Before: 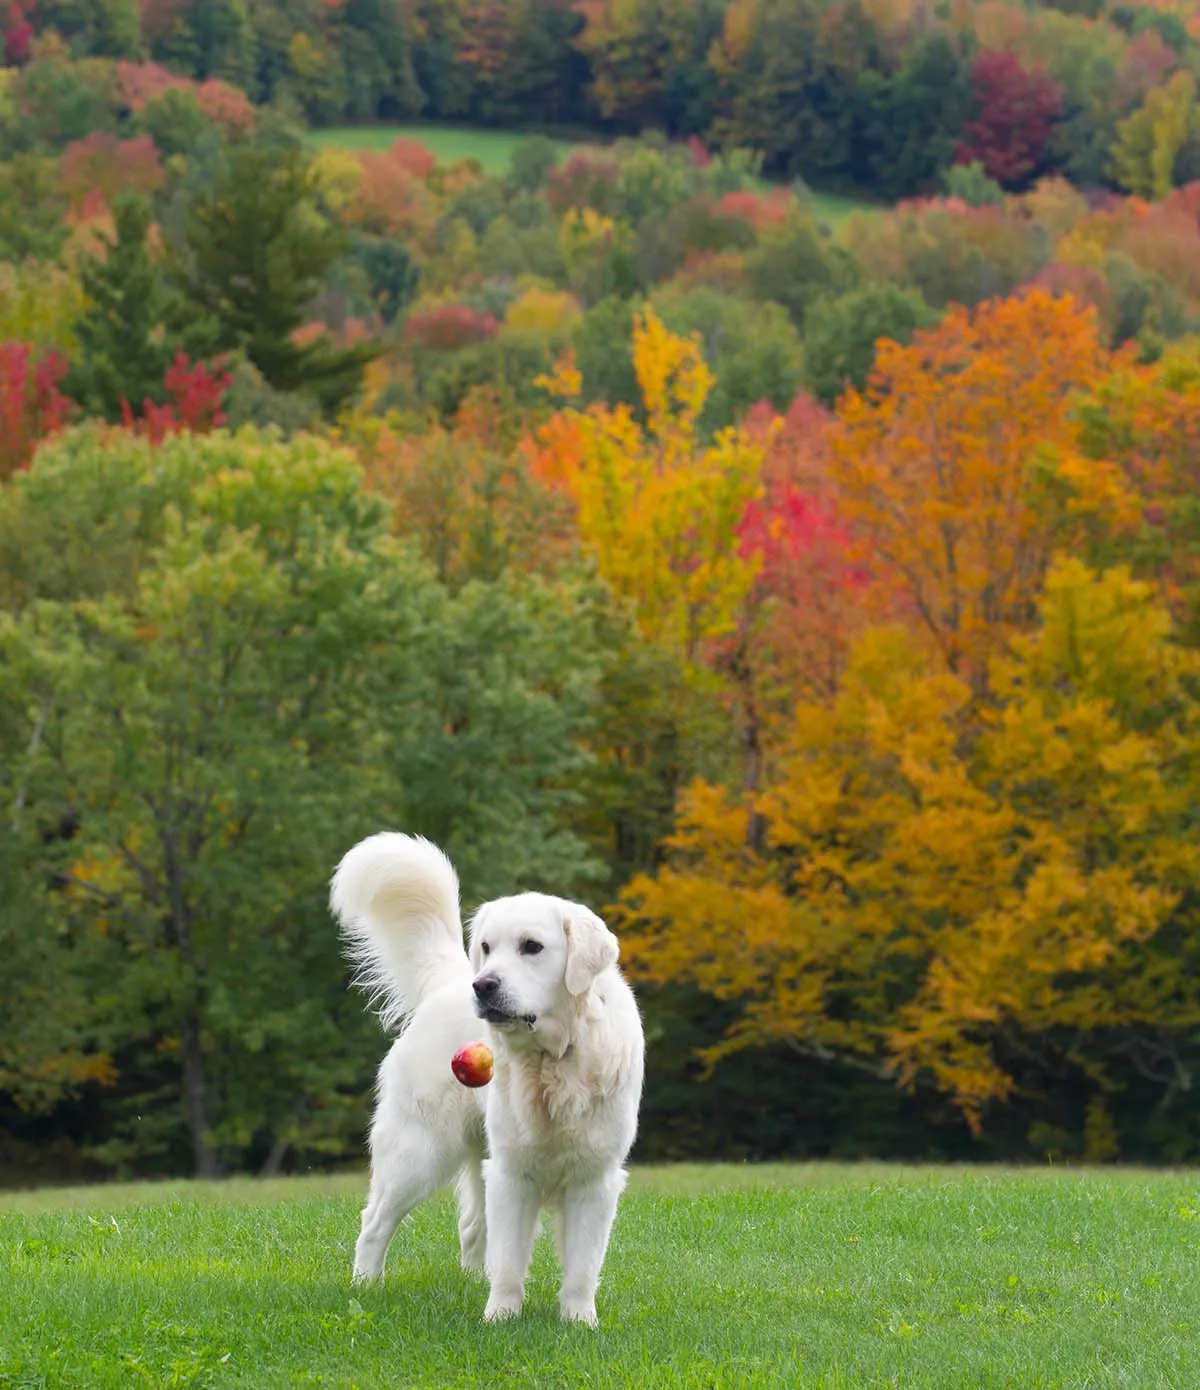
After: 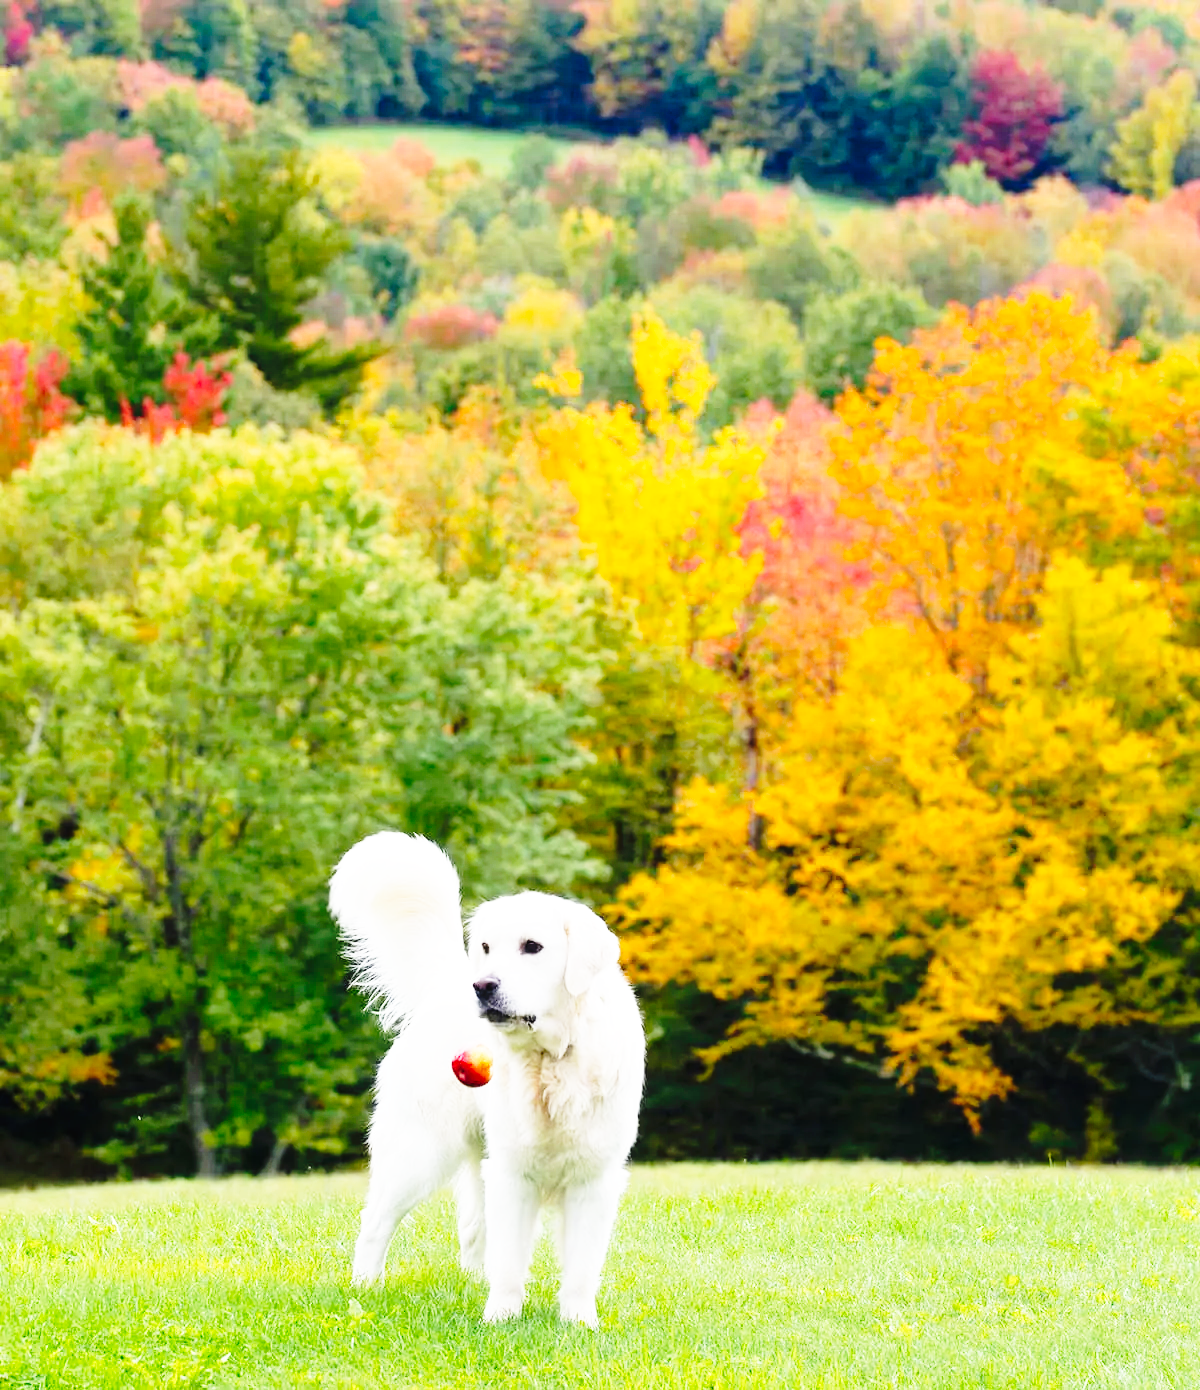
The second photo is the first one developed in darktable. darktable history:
tone equalizer: -7 EV 0.13 EV, smoothing diameter 25%, edges refinement/feathering 10, preserve details guided filter
tone curve: curves: ch0 [(0, 0) (0.003, 0.015) (0.011, 0.019) (0.025, 0.027) (0.044, 0.041) (0.069, 0.055) (0.1, 0.079) (0.136, 0.099) (0.177, 0.149) (0.224, 0.216) (0.277, 0.292) (0.335, 0.383) (0.399, 0.474) (0.468, 0.556) (0.543, 0.632) (0.623, 0.711) (0.709, 0.789) (0.801, 0.871) (0.898, 0.944) (1, 1)], preserve colors none
base curve: curves: ch0 [(0, 0) (0.007, 0.004) (0.027, 0.03) (0.046, 0.07) (0.207, 0.54) (0.442, 0.872) (0.673, 0.972) (1, 1)], preserve colors none
